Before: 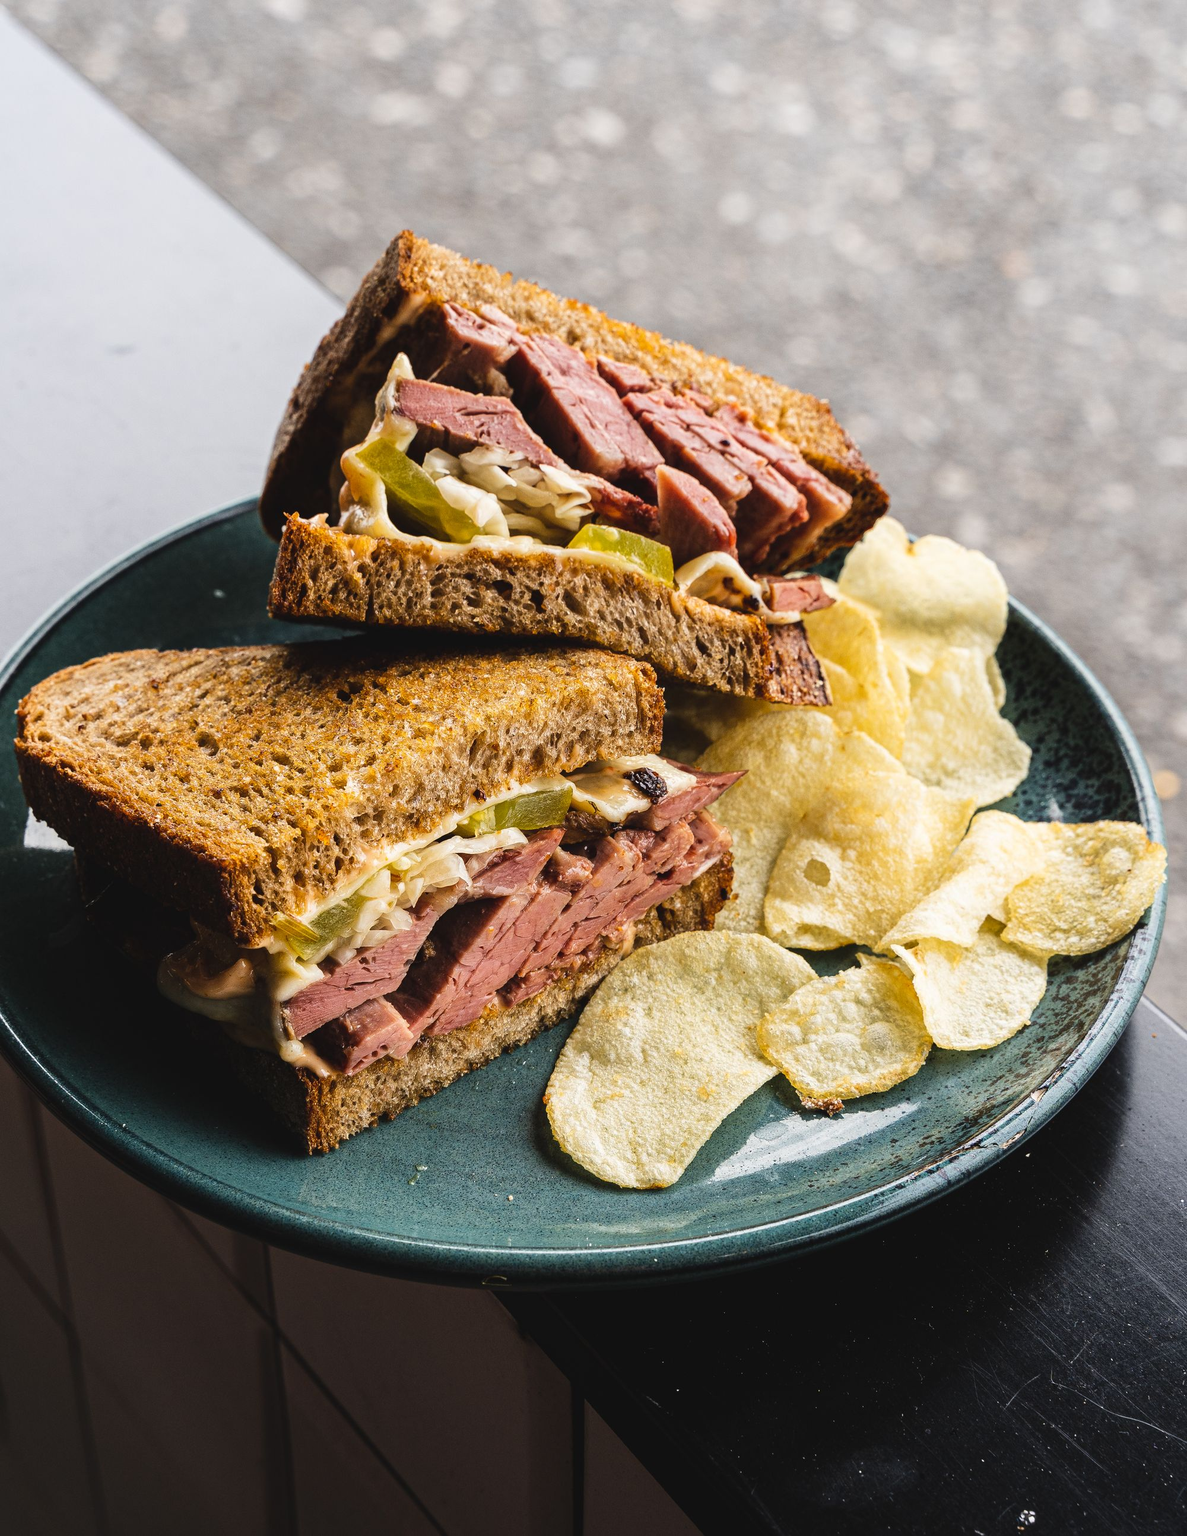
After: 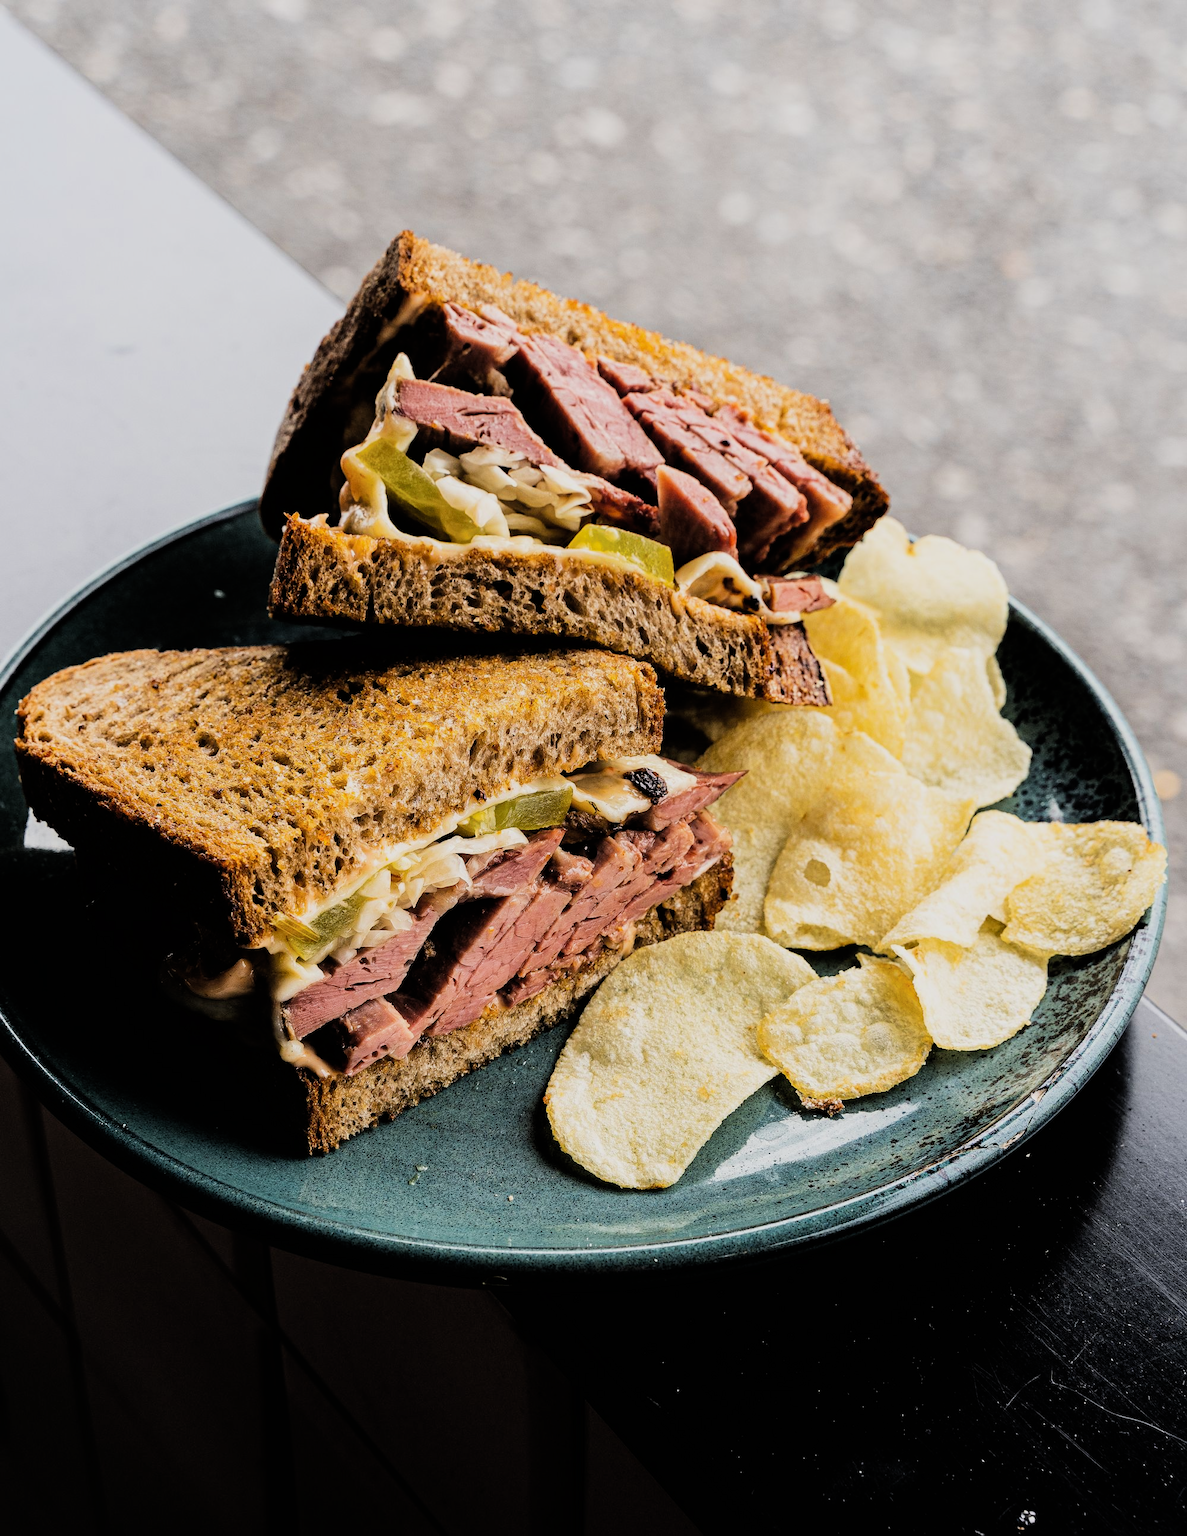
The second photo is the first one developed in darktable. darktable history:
filmic rgb: black relative exposure -5.06 EV, white relative exposure 3.97 EV, threshold 5.96 EV, hardness 2.88, contrast 1.298, enable highlight reconstruction true
